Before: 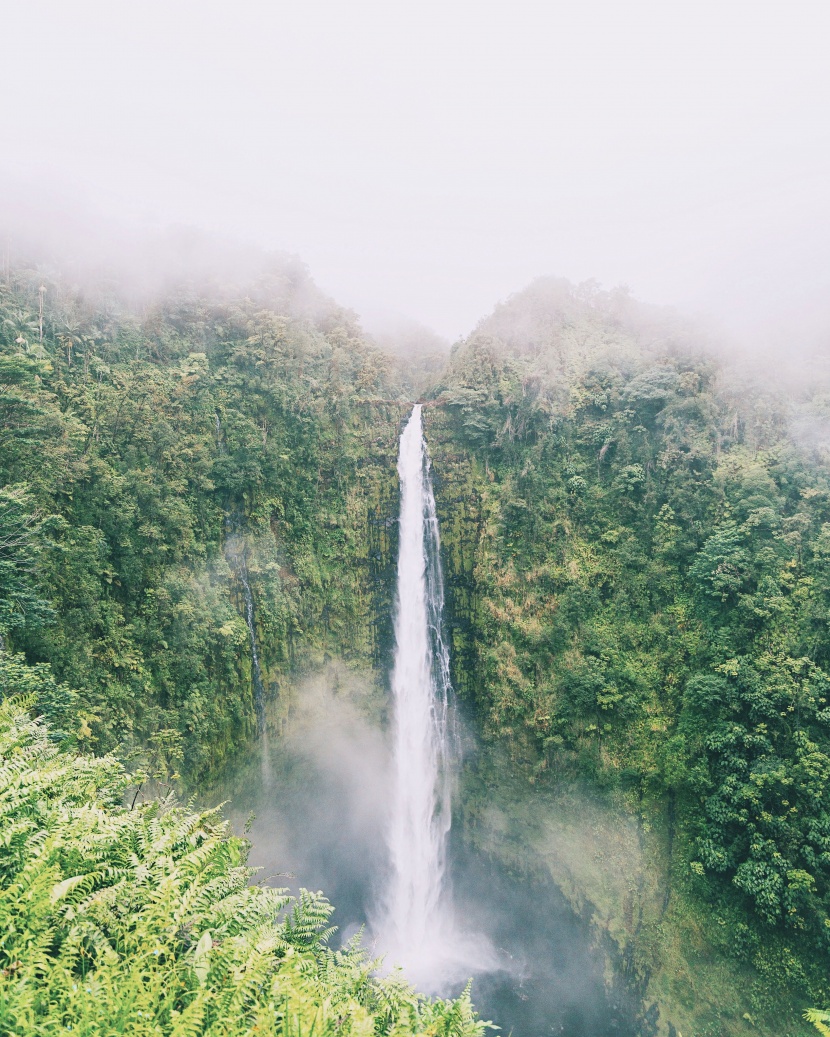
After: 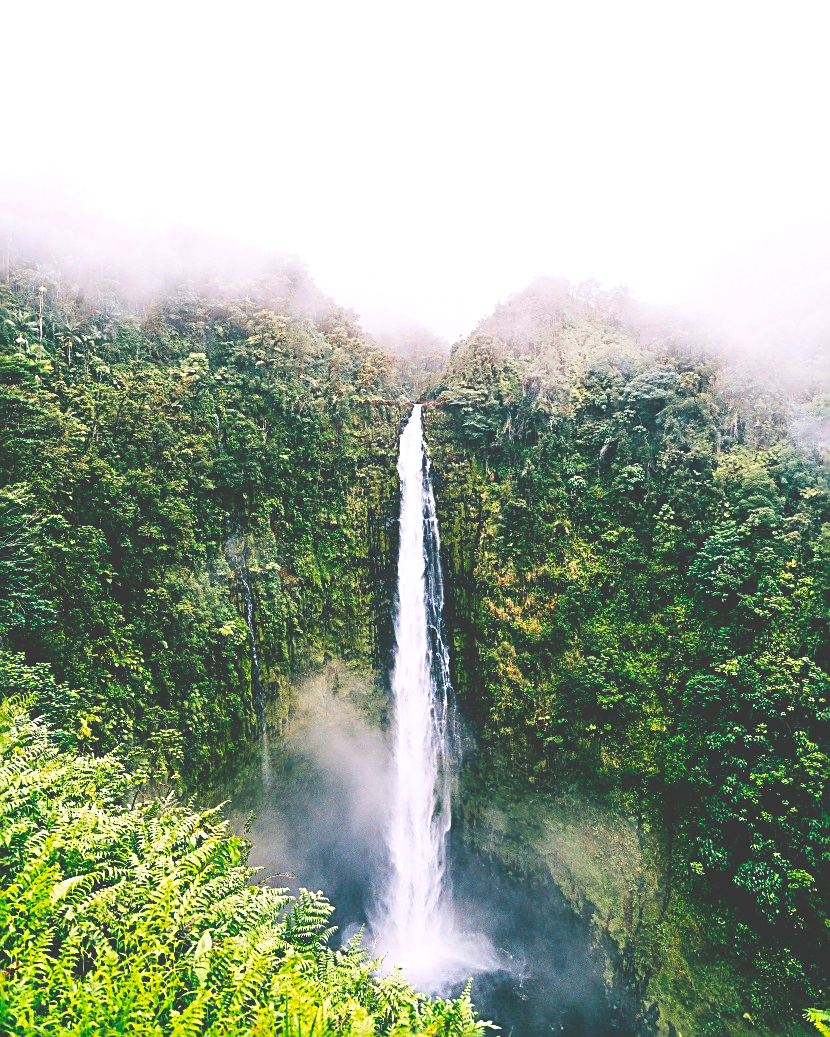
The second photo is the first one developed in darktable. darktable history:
color balance rgb: perceptual saturation grading › global saturation 10.146%, global vibrance 20%
base curve: curves: ch0 [(0, 0.036) (0.083, 0.04) (0.804, 1)], preserve colors none
sharpen: radius 2.693, amount 0.674
